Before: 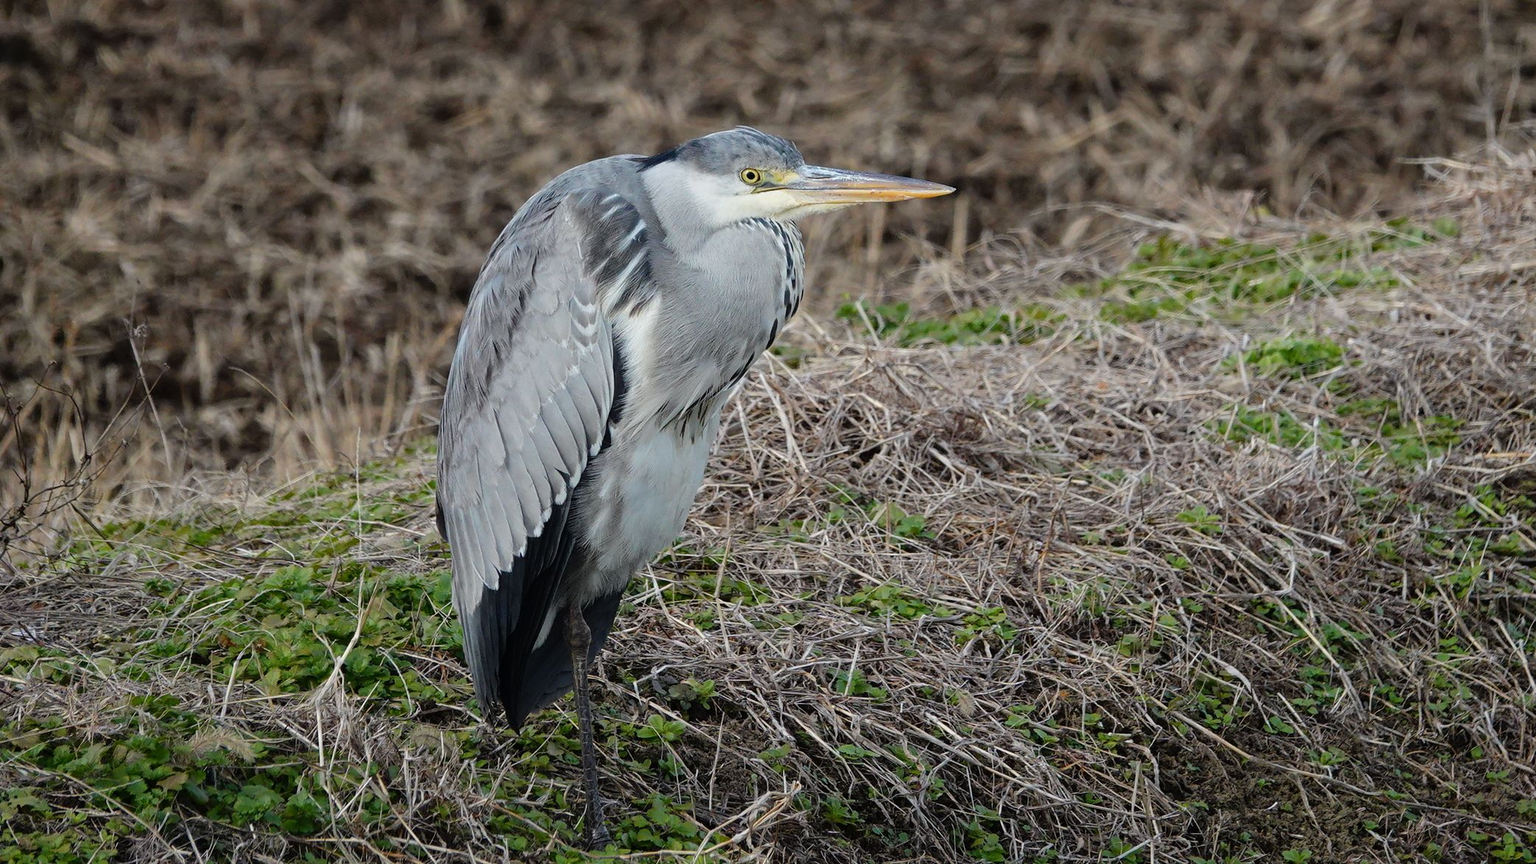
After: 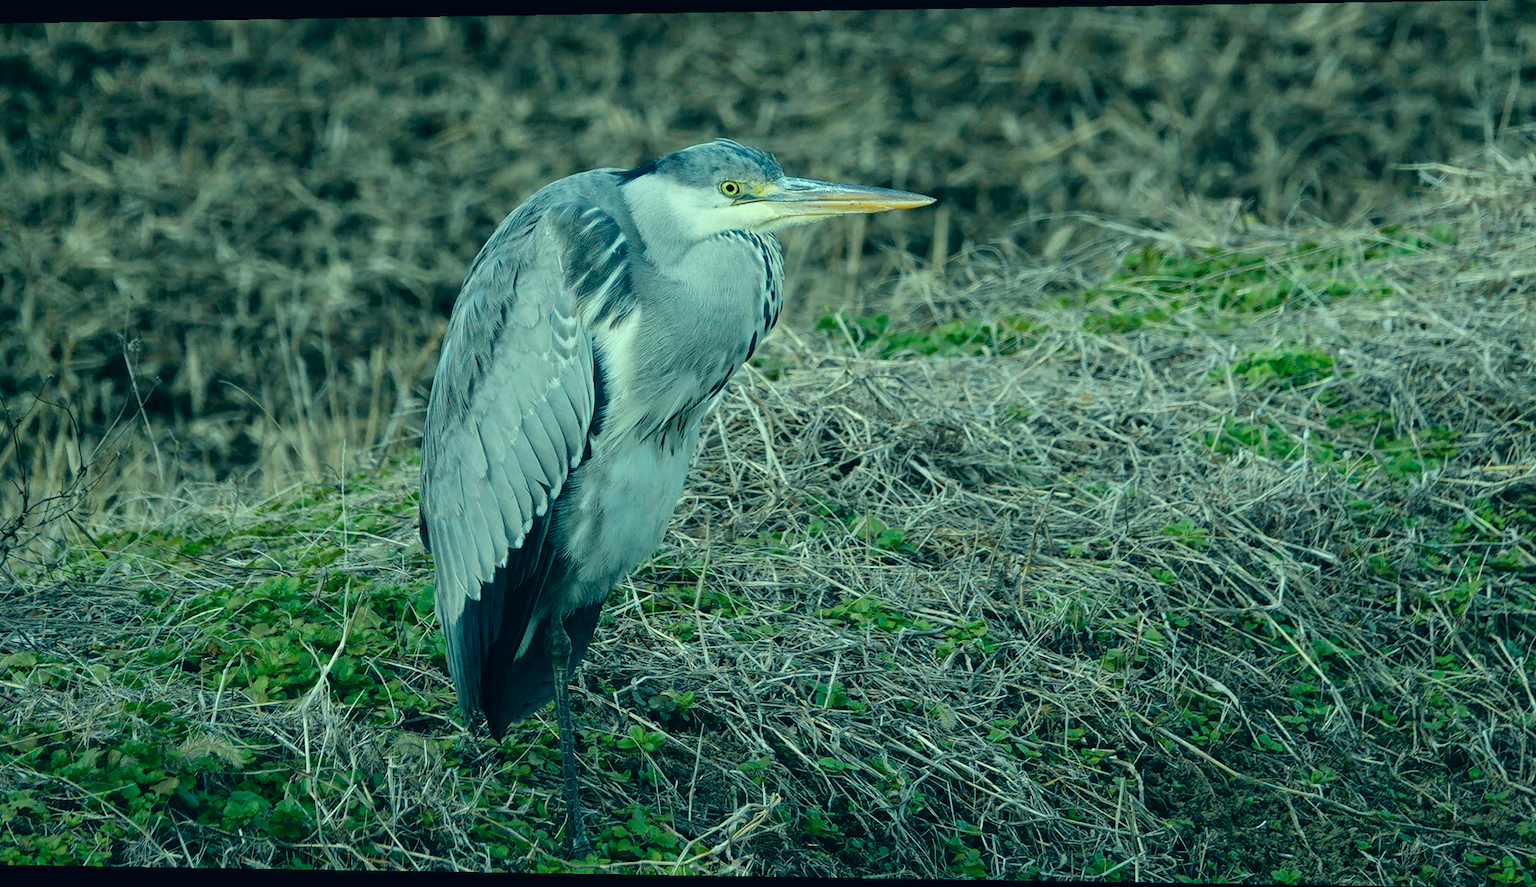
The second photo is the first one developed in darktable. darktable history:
local contrast: highlights 100%, shadows 100%, detail 120%, midtone range 0.2
color correction: highlights a* -20.08, highlights b* 9.8, shadows a* -20.4, shadows b* -10.76
rotate and perspective: lens shift (horizontal) -0.055, automatic cropping off
